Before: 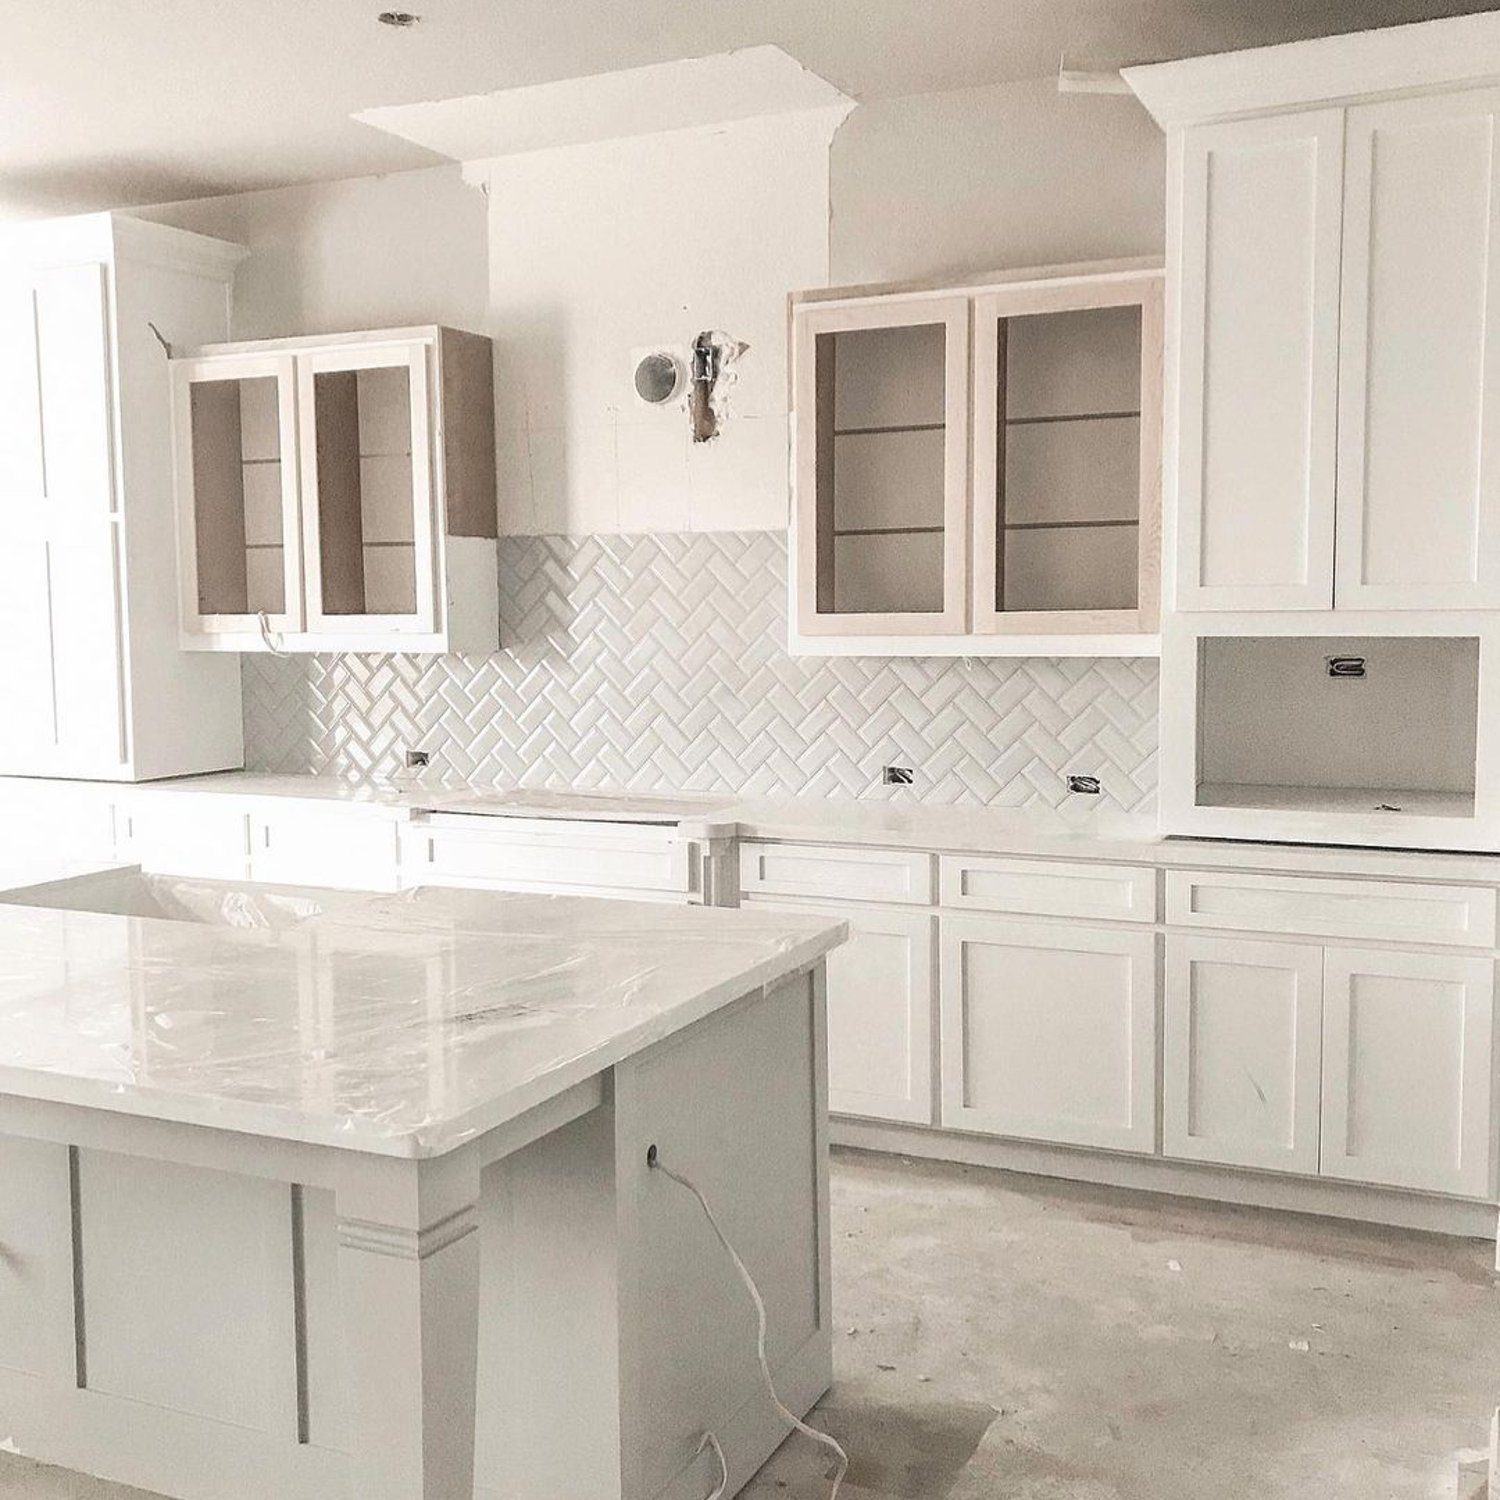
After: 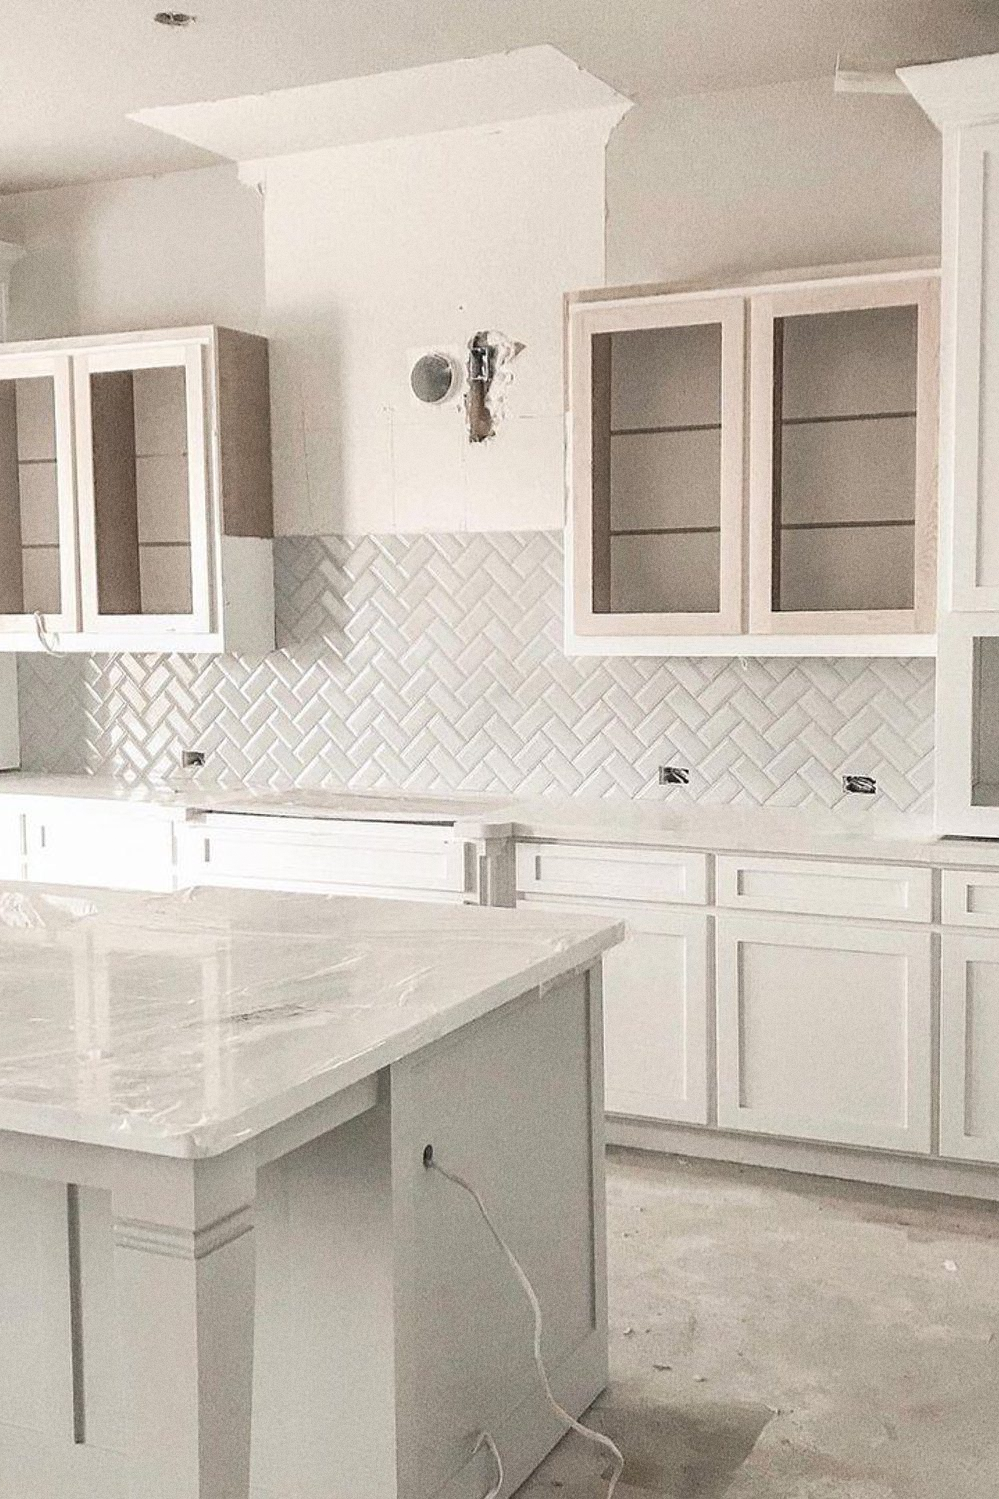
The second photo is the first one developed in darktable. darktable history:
crop and rotate: left 15.055%, right 18.278%
grain: coarseness 0.09 ISO
